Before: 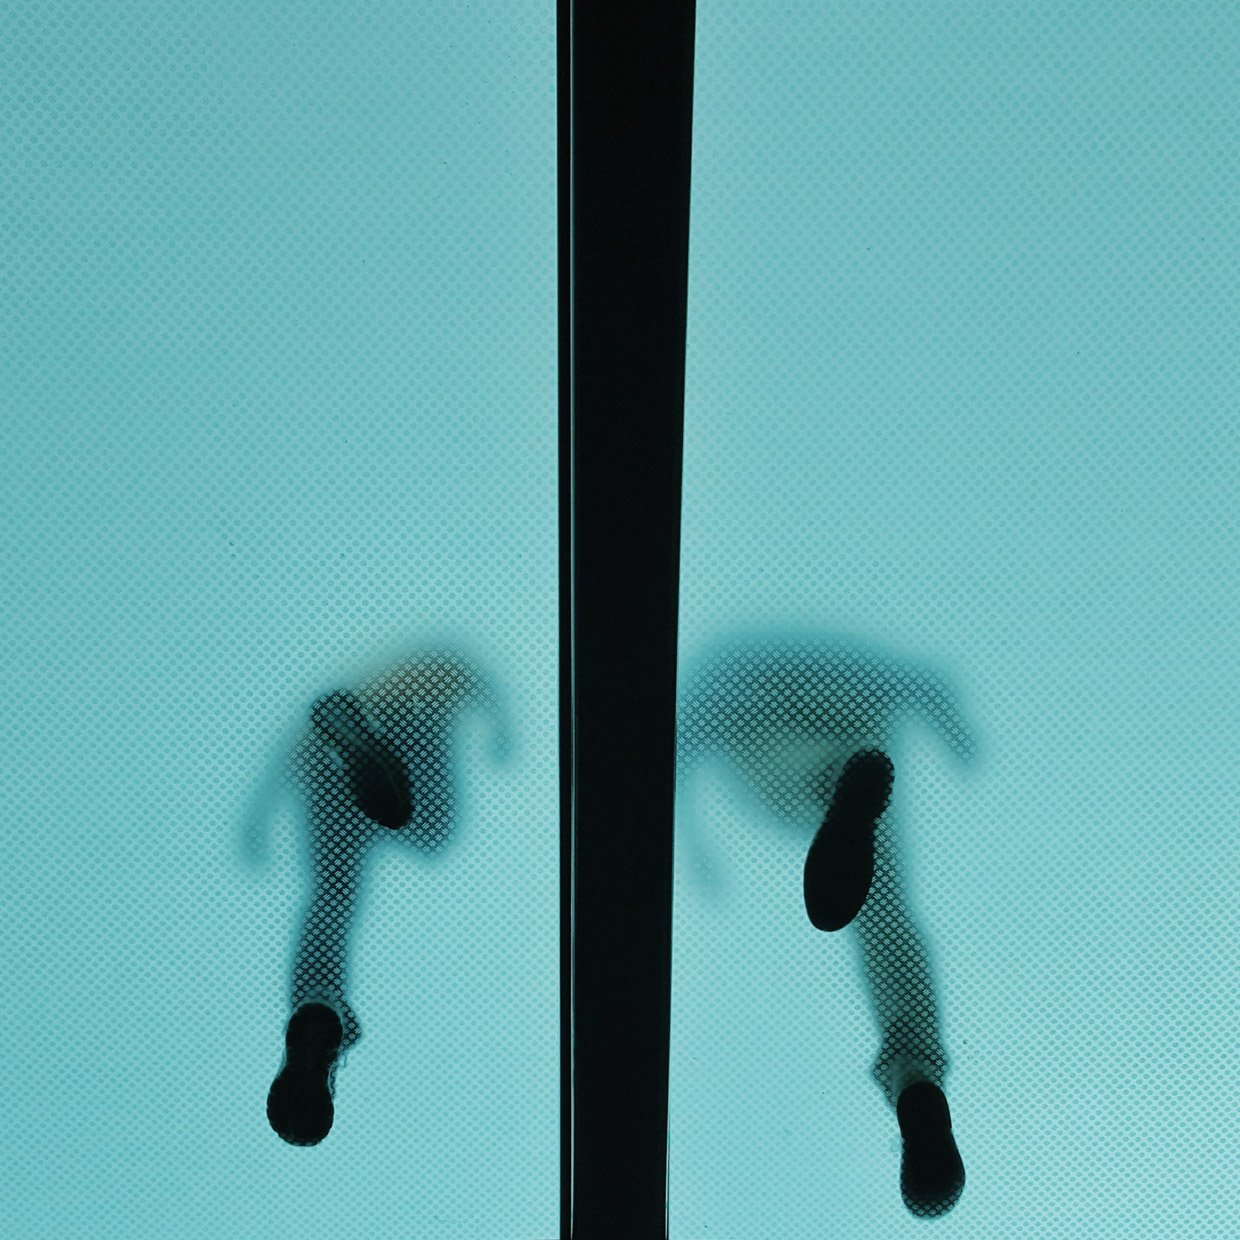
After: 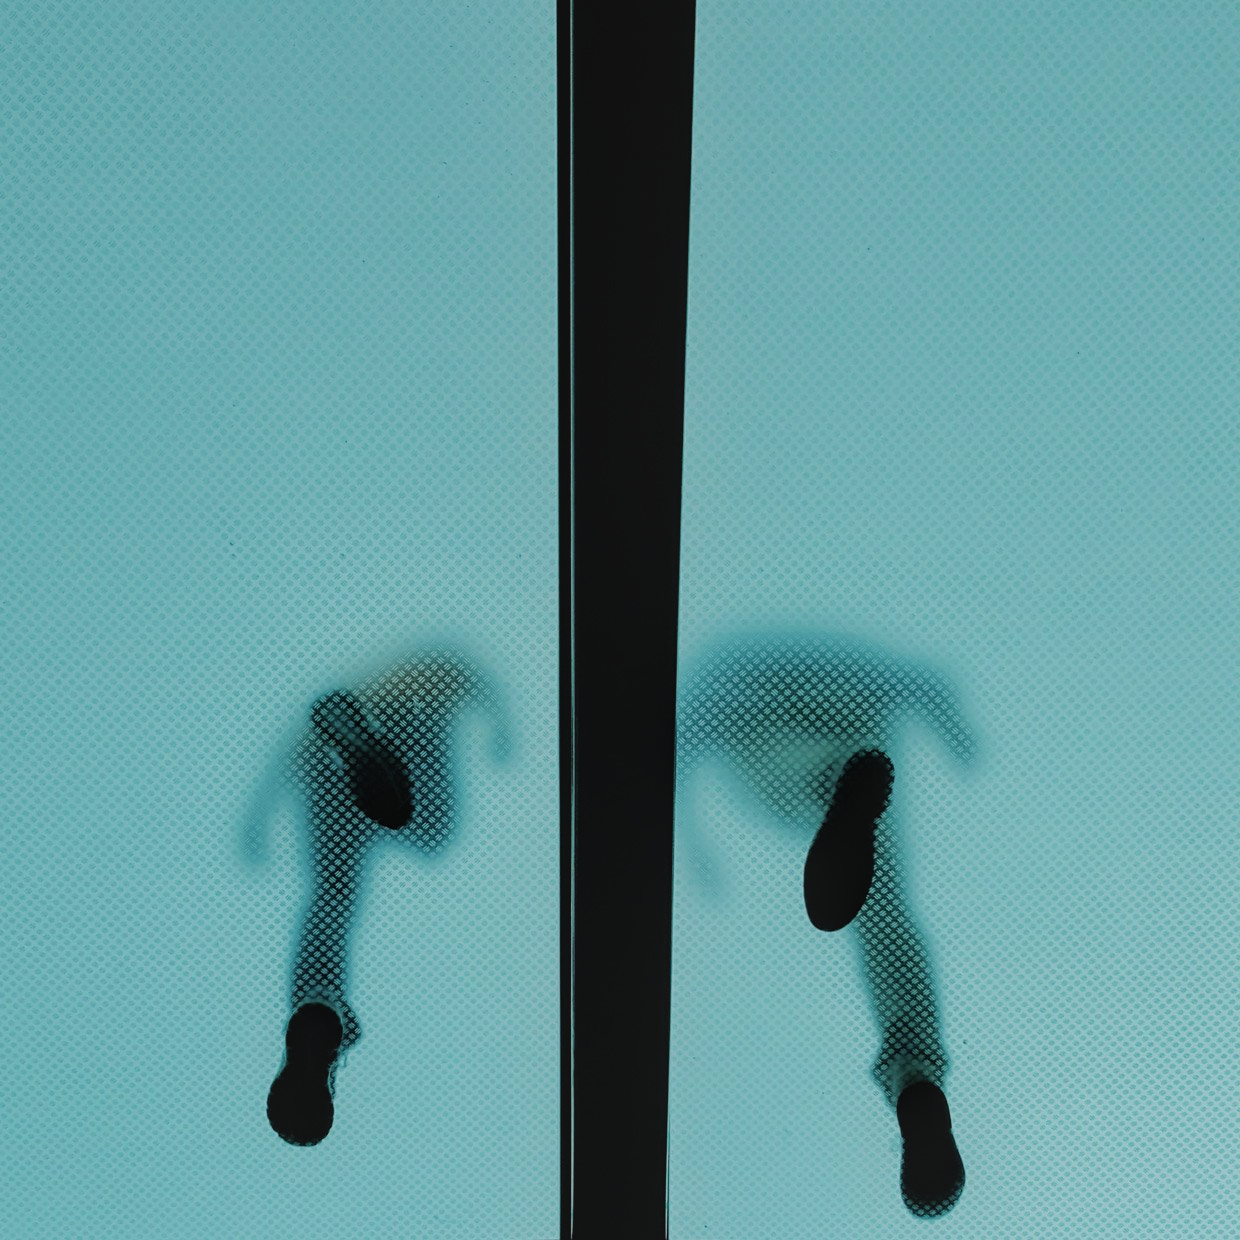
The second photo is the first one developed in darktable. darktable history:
local contrast: detail 110%
filmic rgb: black relative exposure -7.96 EV, white relative exposure 4.01 EV, hardness 4.11, iterations of high-quality reconstruction 0
